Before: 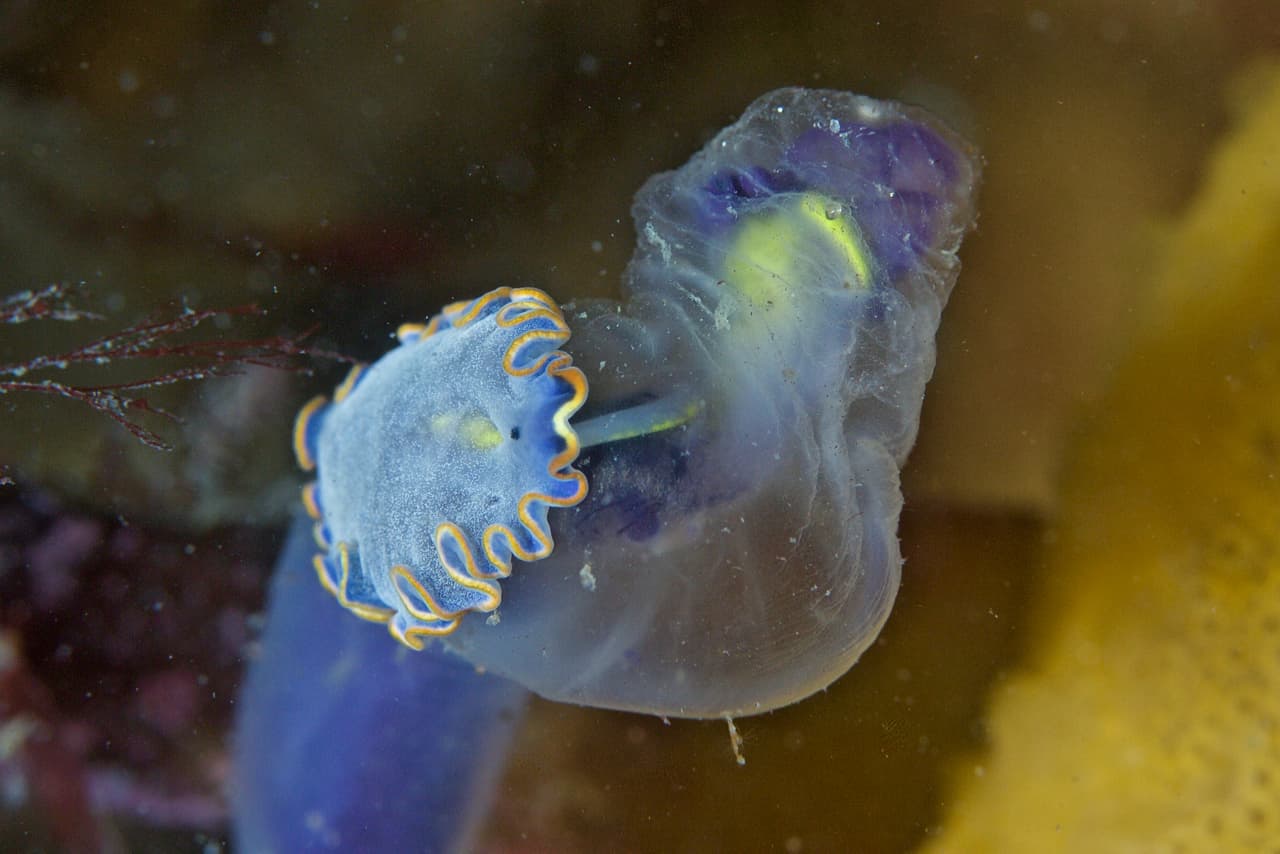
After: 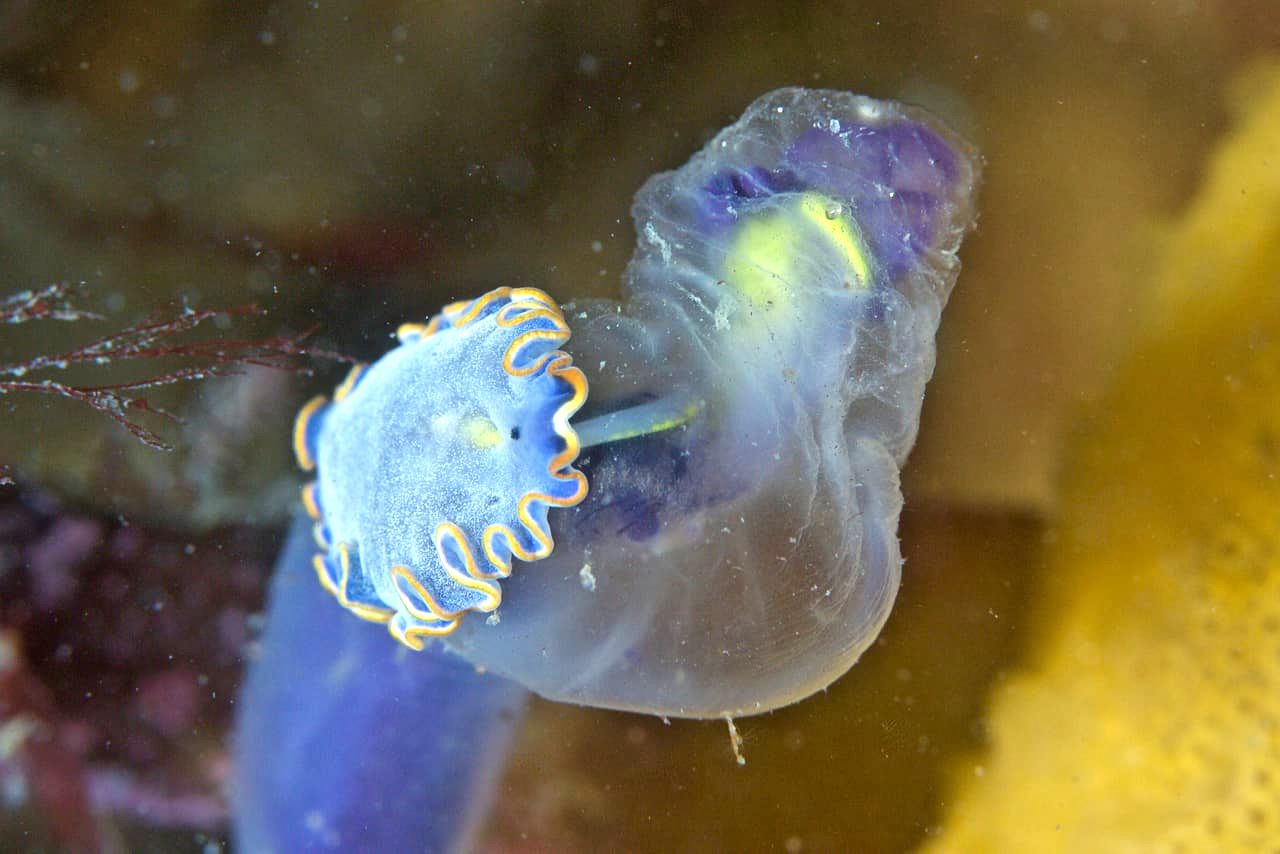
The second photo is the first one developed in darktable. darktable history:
exposure: black level correction 0, exposure 0.928 EV, compensate highlight preservation false
